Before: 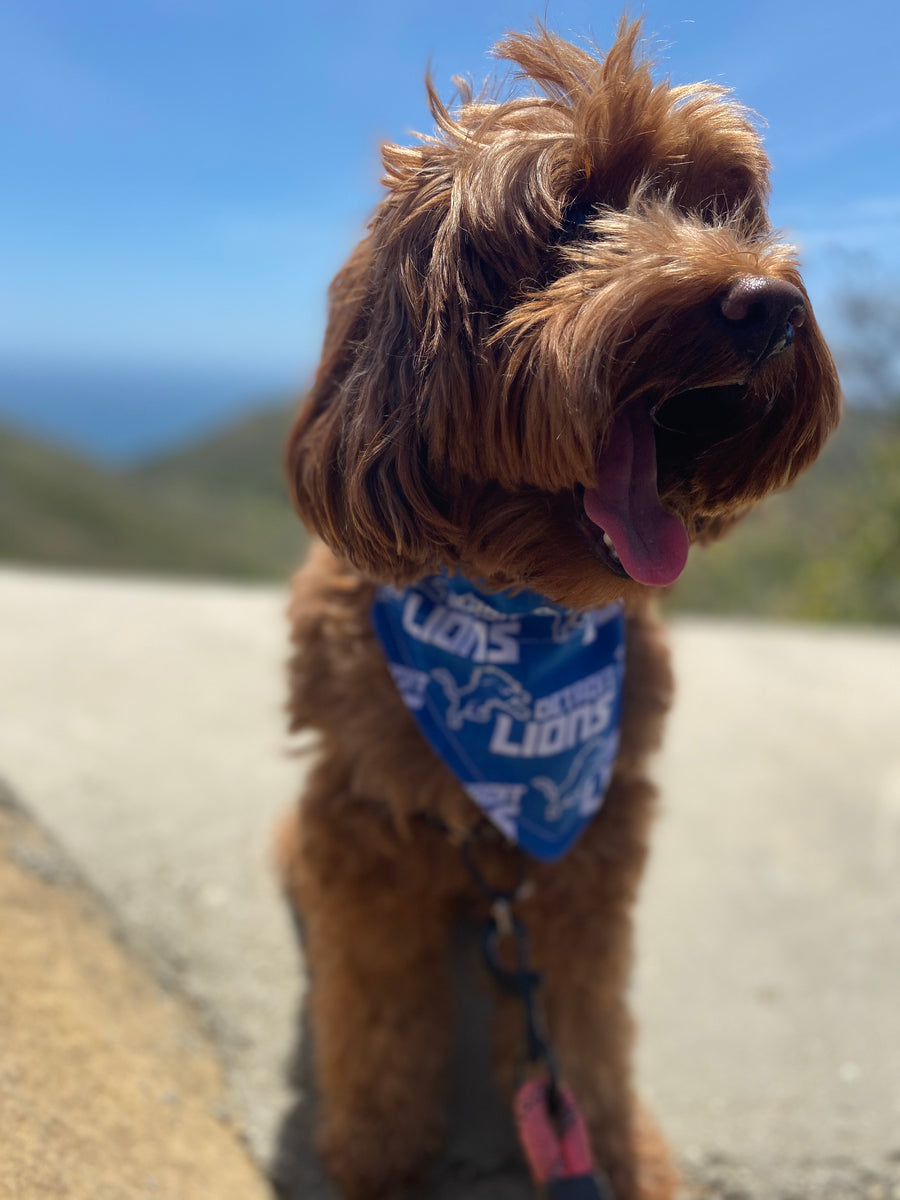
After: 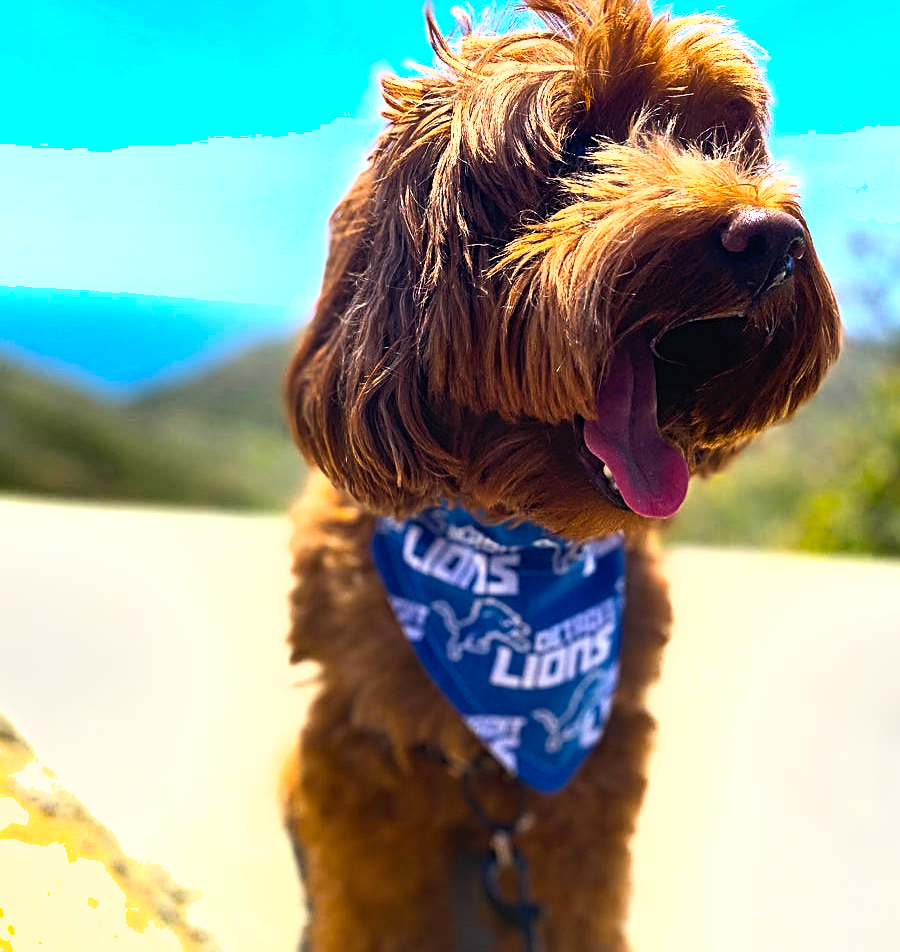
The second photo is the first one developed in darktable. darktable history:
exposure: compensate highlight preservation false
rgb curve: curves: ch0 [(0, 0) (0.078, 0.051) (0.929, 0.956) (1, 1)], compensate middle gray true
sharpen: radius 2.676, amount 0.669
fill light: on, module defaults
crop and rotate: top 5.667%, bottom 14.937%
shadows and highlights: soften with gaussian
color balance rgb: linear chroma grading › shadows -10%, linear chroma grading › global chroma 20%, perceptual saturation grading › global saturation 15%, perceptual brilliance grading › global brilliance 30%, perceptual brilliance grading › highlights 12%, perceptual brilliance grading › mid-tones 24%, global vibrance 20%
